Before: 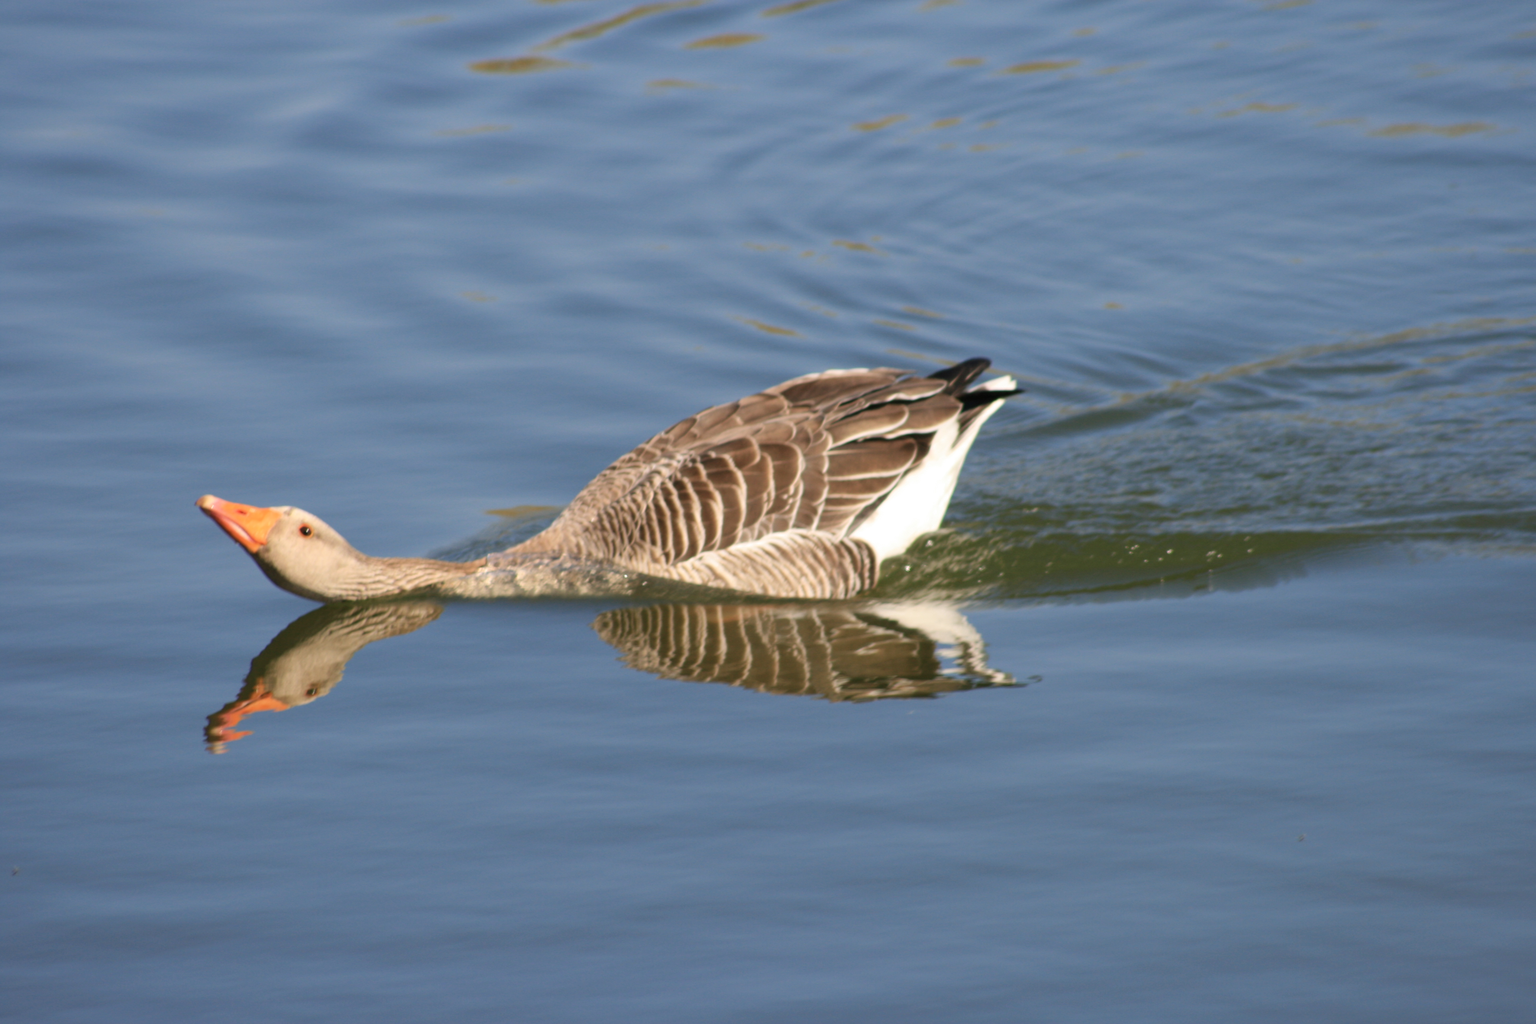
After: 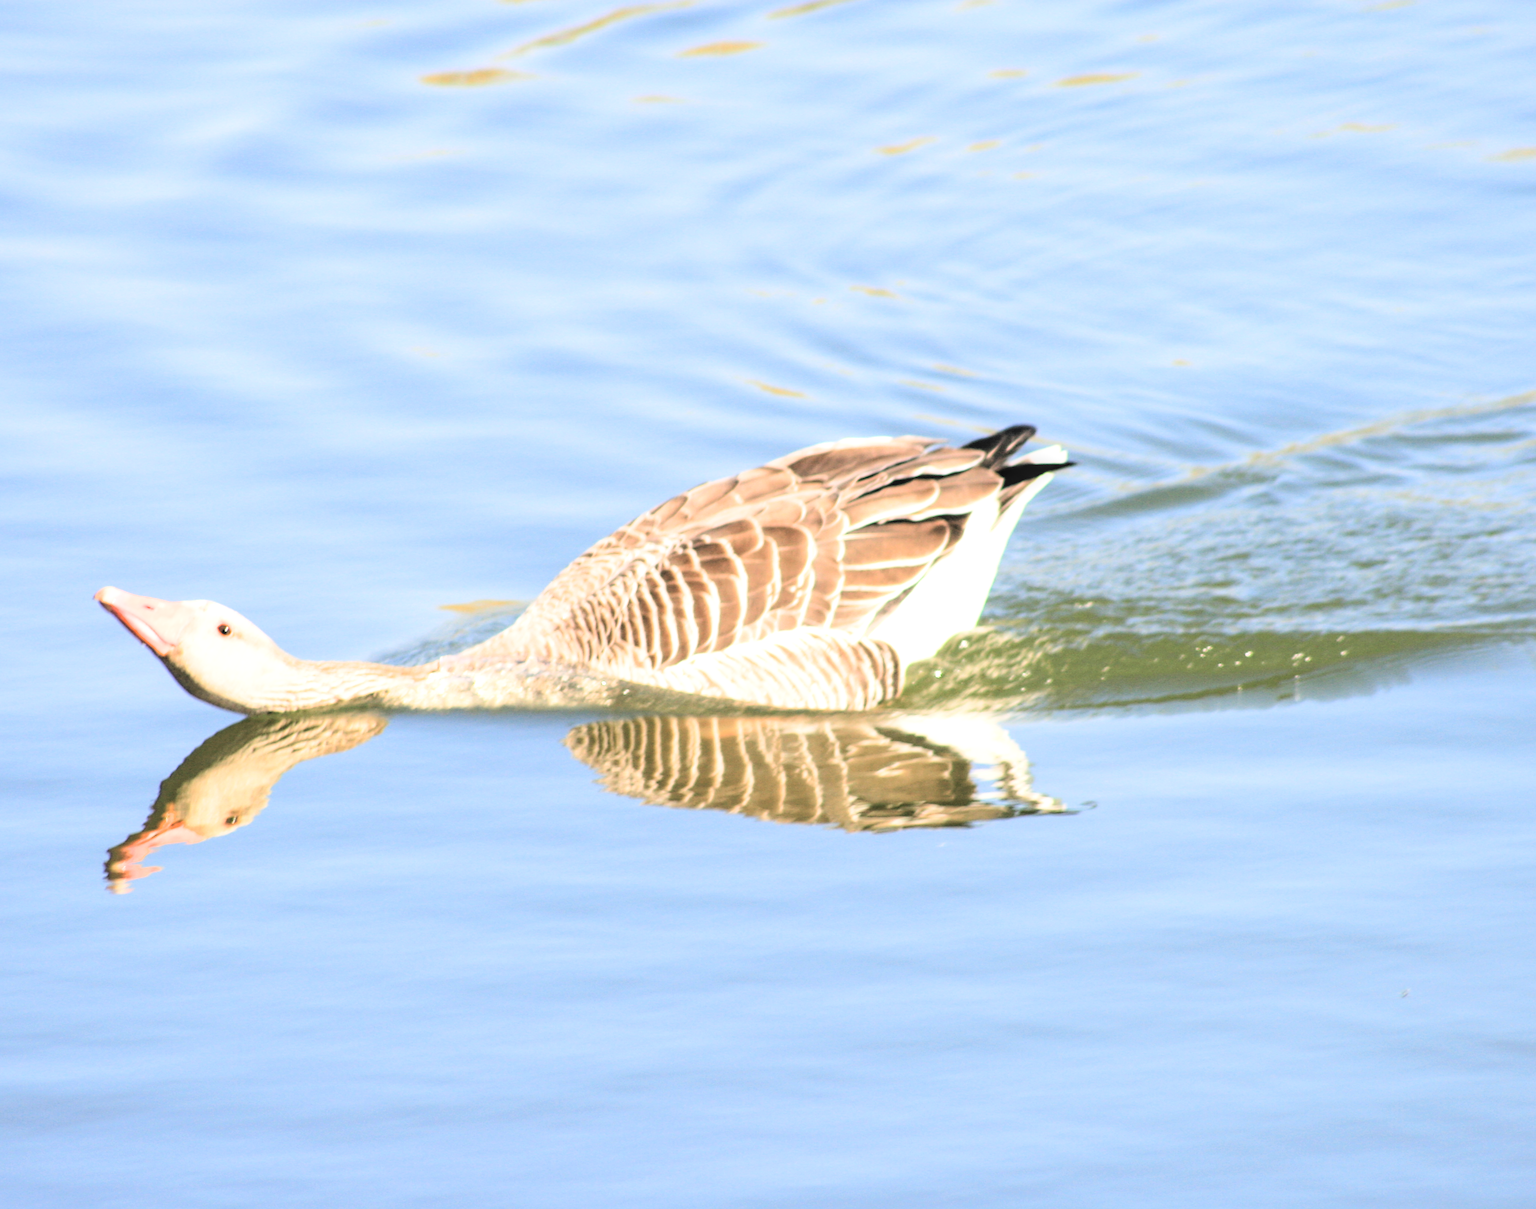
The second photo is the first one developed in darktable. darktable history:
contrast brightness saturation: contrast 0.1, brightness 0.3, saturation 0.14
sharpen: on, module defaults
exposure: black level correction 0, exposure 1.3 EV, compensate exposure bias true, compensate highlight preservation false
crop: left 7.598%, right 7.873%
filmic rgb: black relative exposure -5 EV, white relative exposure 3.5 EV, hardness 3.19, contrast 1.4, highlights saturation mix -30%
local contrast: on, module defaults
